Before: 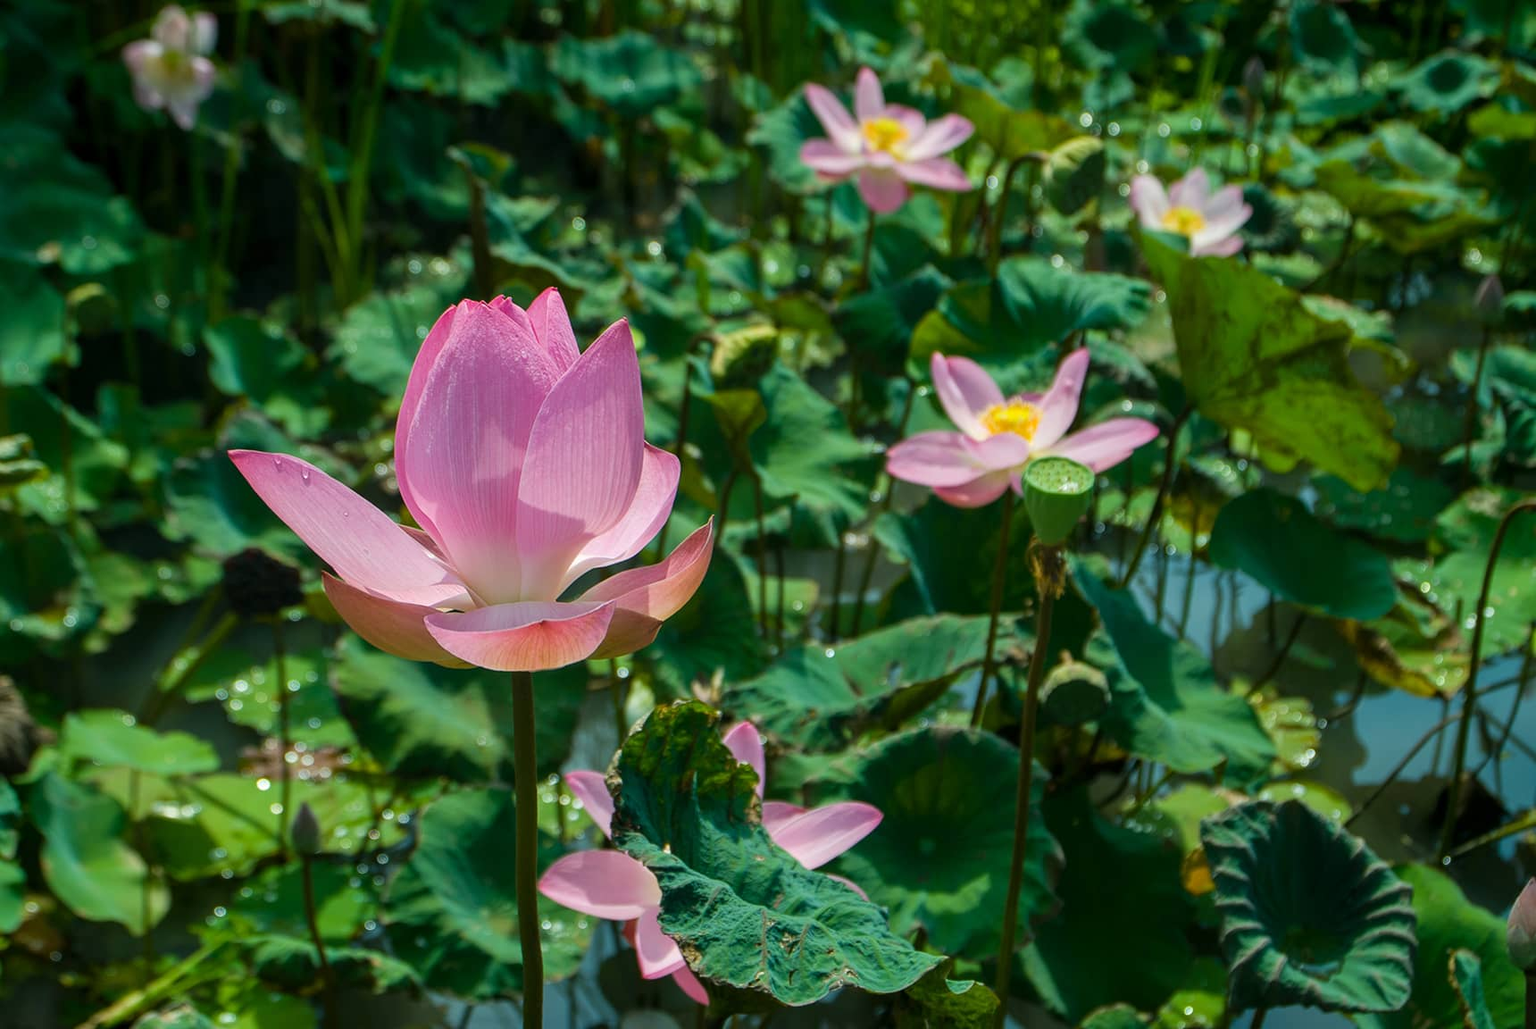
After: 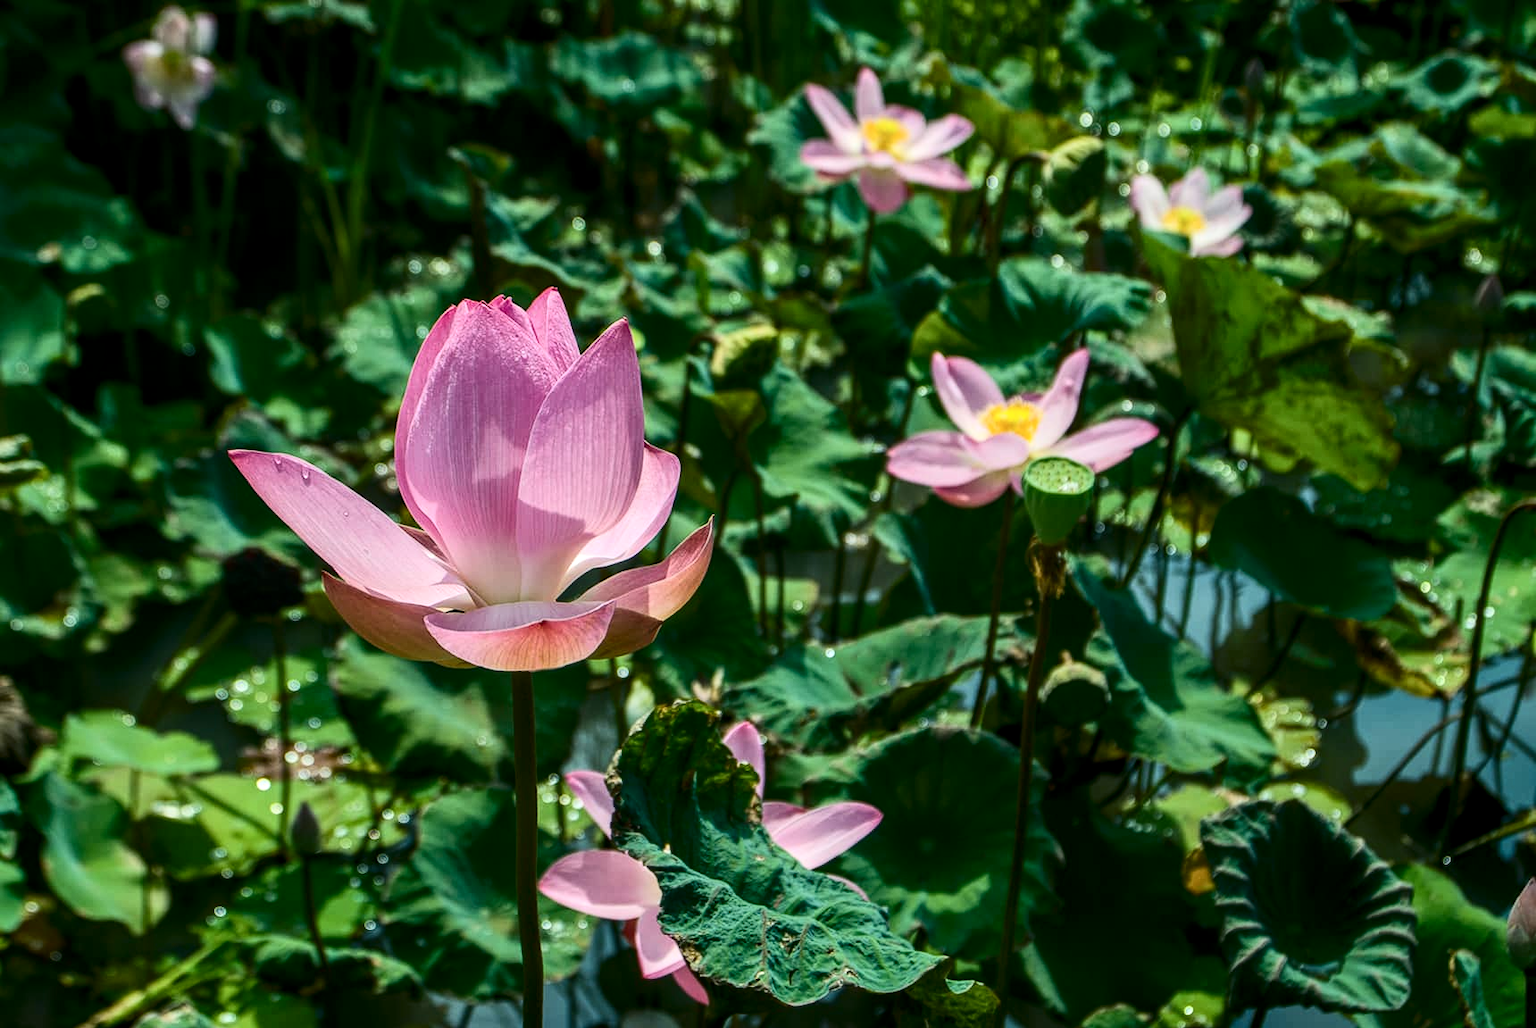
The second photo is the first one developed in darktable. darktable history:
contrast brightness saturation: contrast 0.277
local contrast: on, module defaults
